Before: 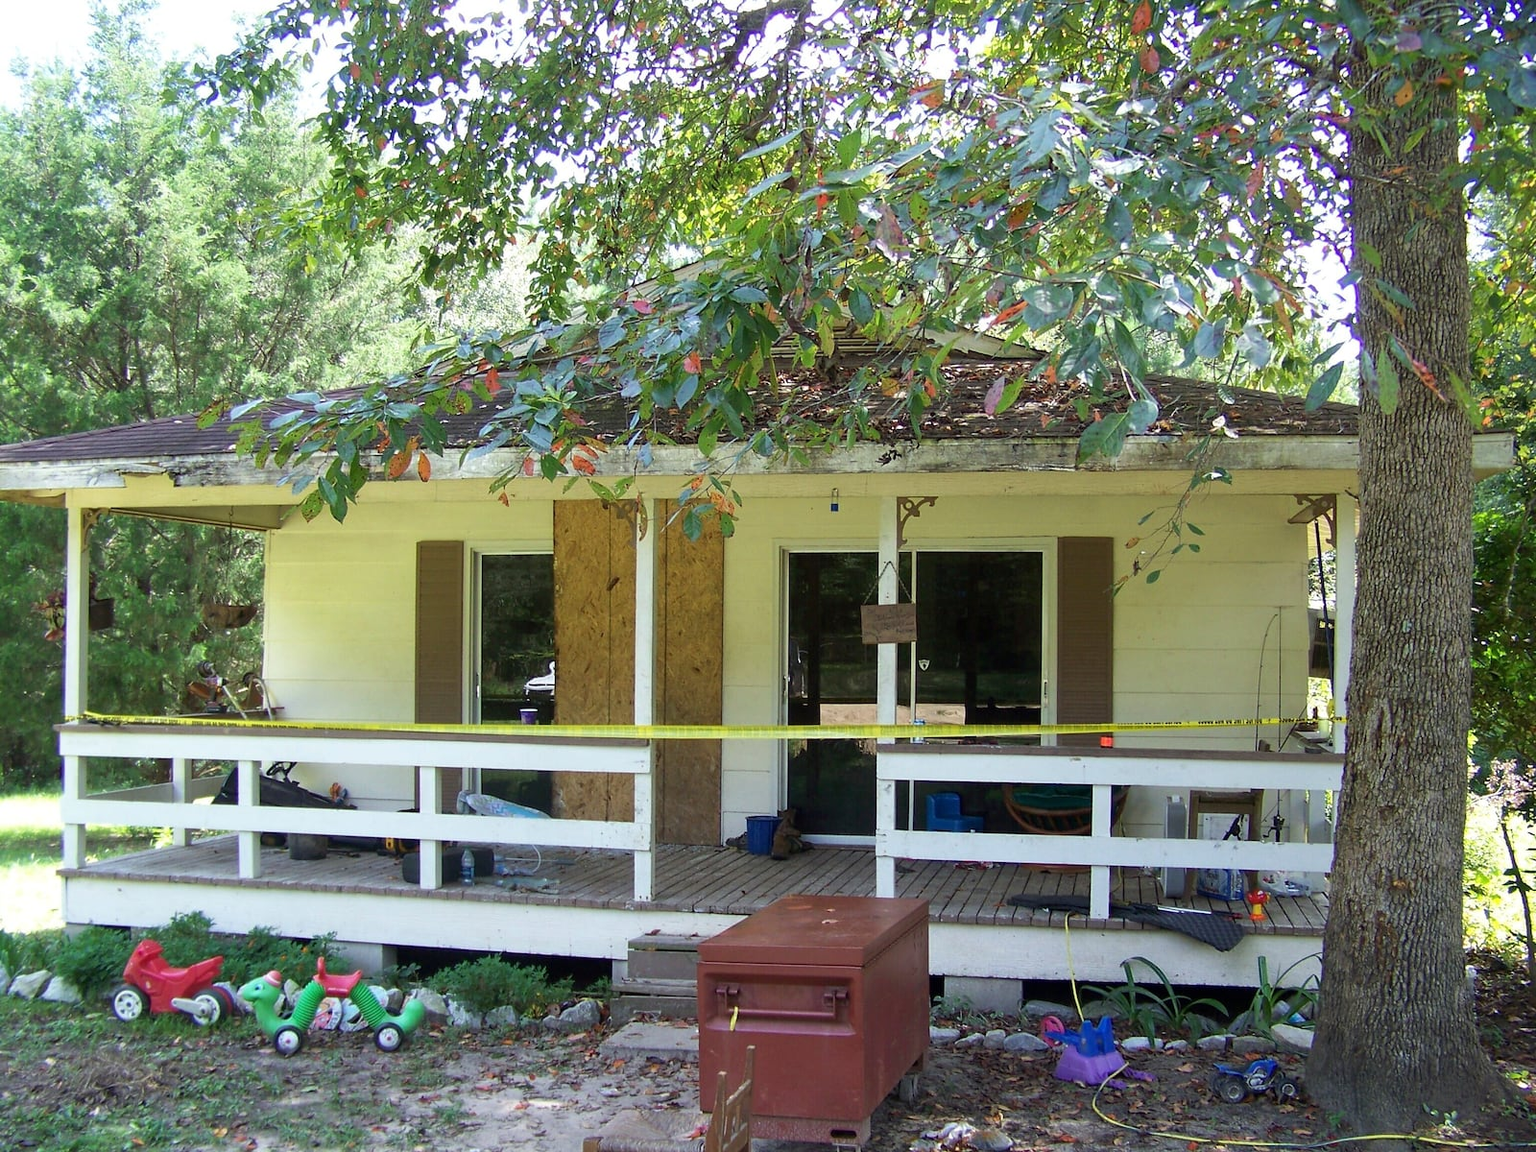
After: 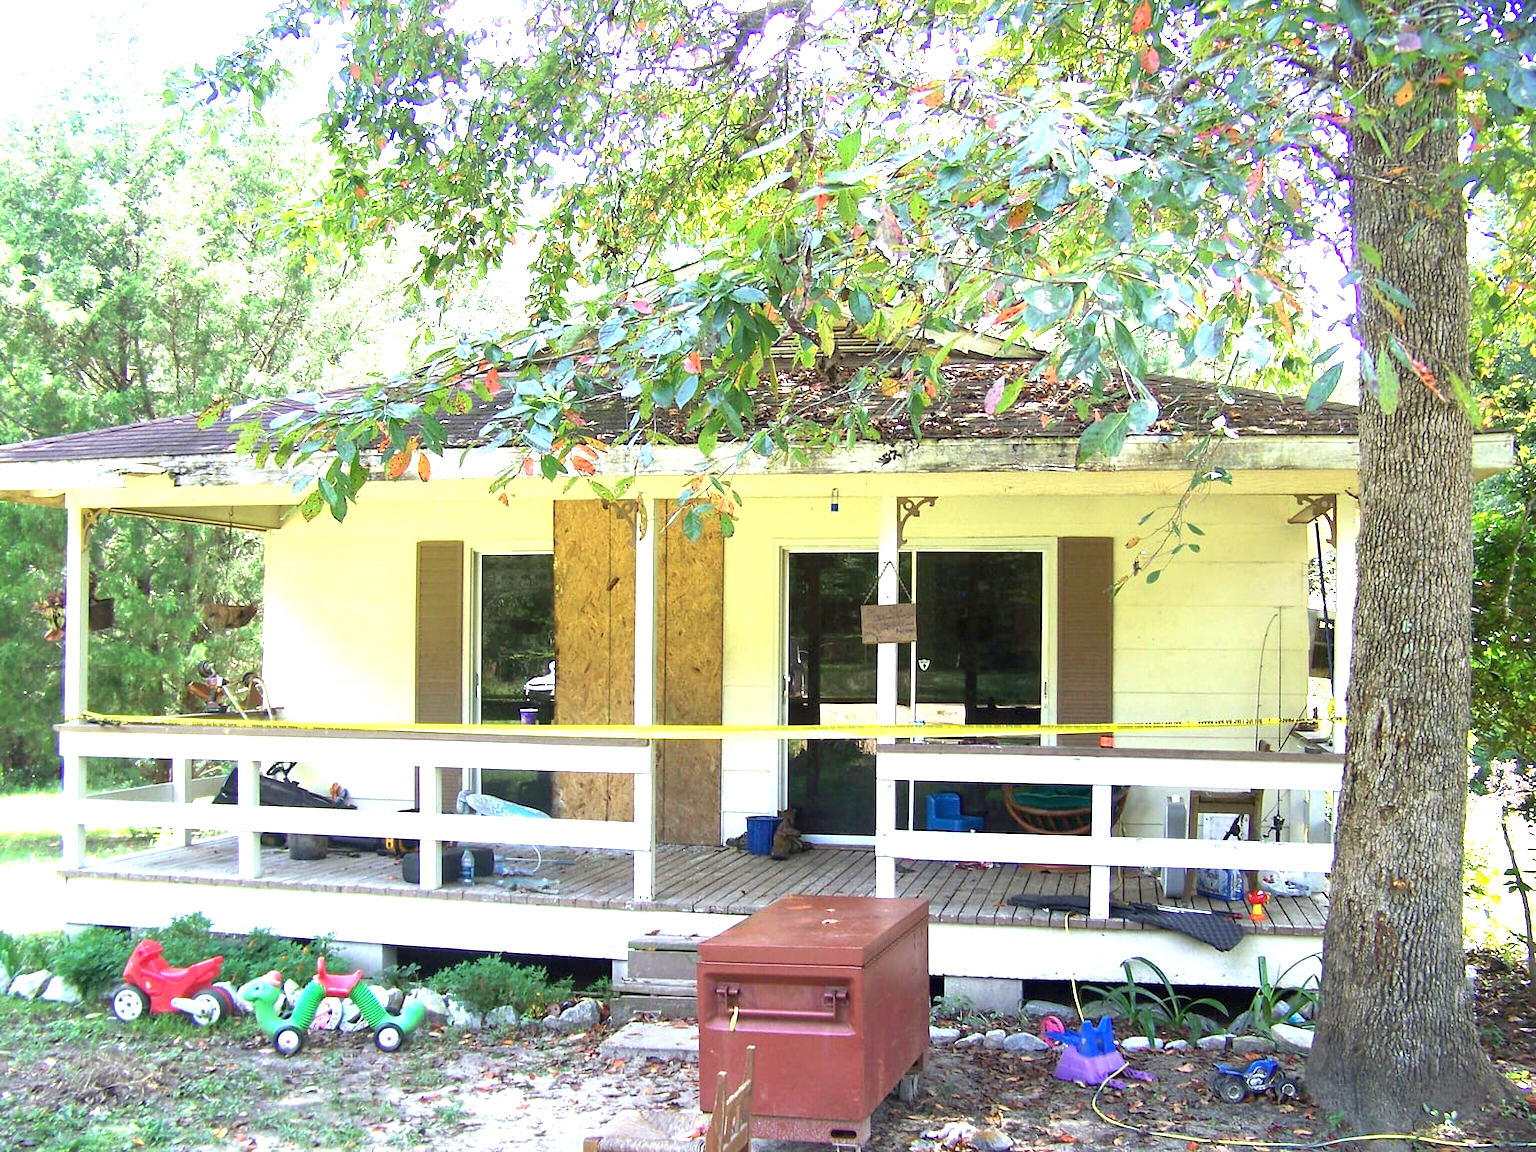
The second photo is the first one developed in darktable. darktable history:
exposure: black level correction 0, exposure 1.505 EV, compensate highlight preservation false
